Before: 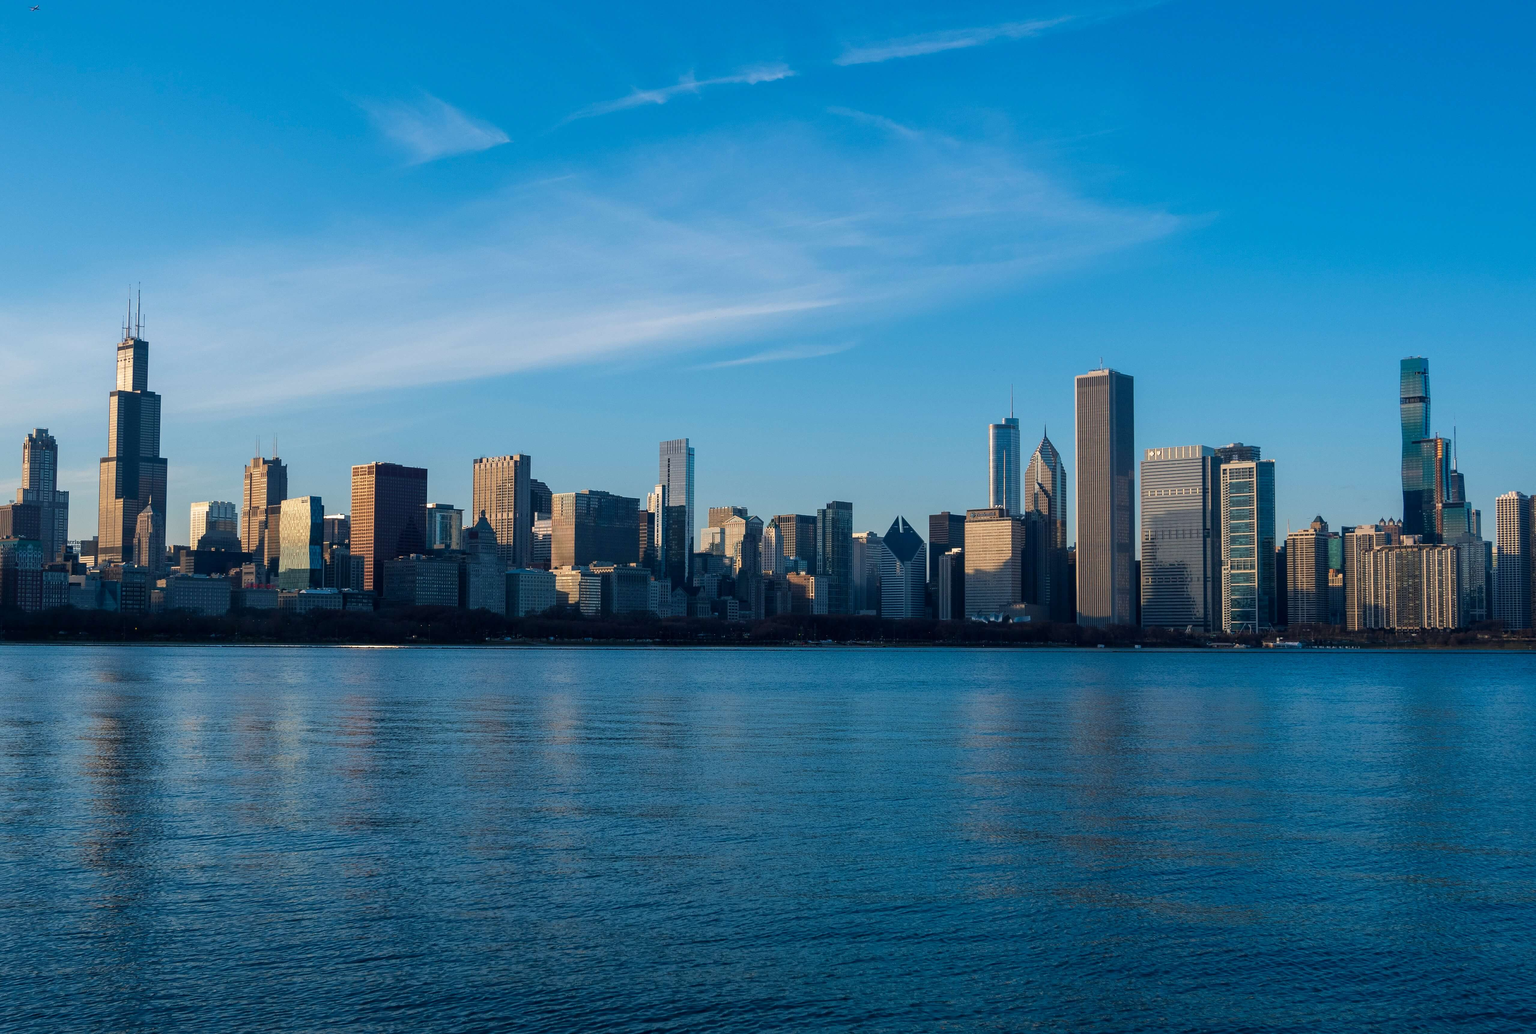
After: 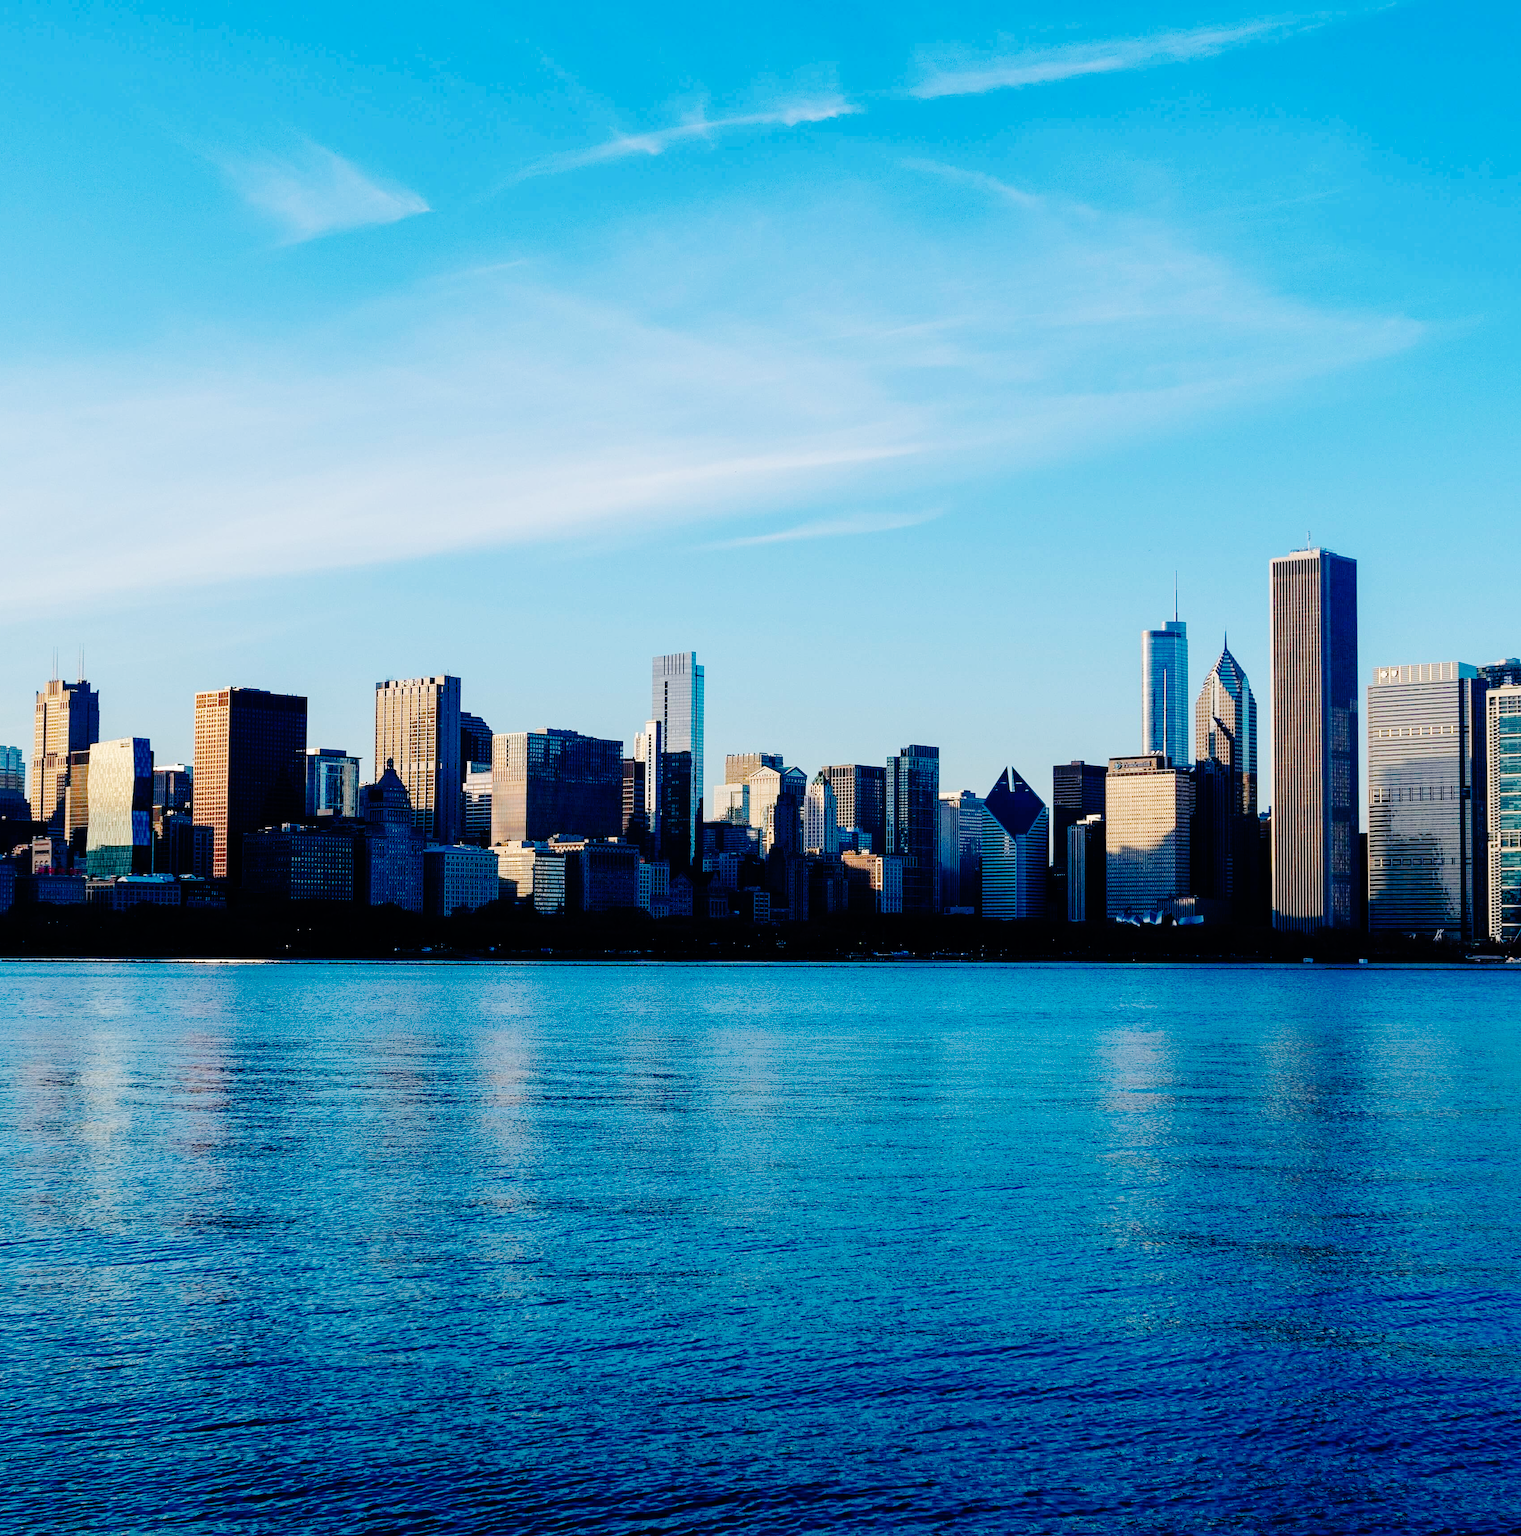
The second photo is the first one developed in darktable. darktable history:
base curve: curves: ch0 [(0, 0) (0.036, 0.01) (0.123, 0.254) (0.258, 0.504) (0.507, 0.748) (1, 1)], preserve colors none
crop and rotate: left 14.385%, right 18.948%
exposure: black level correction 0.001, exposure 0.014 EV, compensate highlight preservation false
